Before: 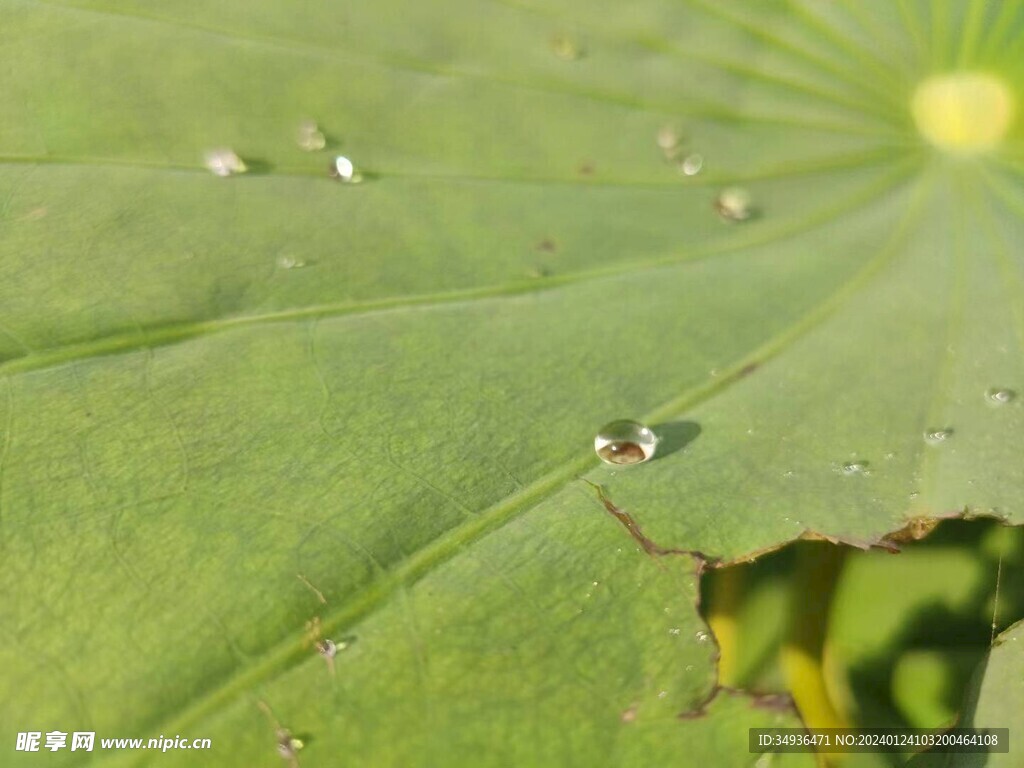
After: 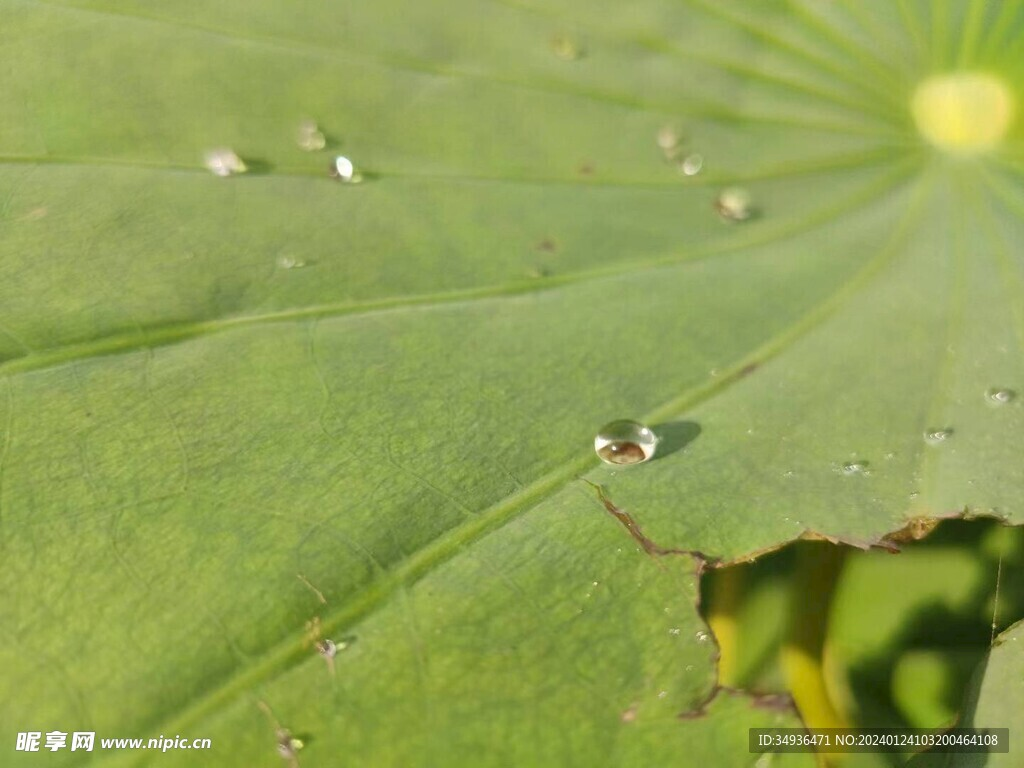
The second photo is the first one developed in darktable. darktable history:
color zones: curves: ch0 [(0.25, 0.5) (0.347, 0.092) (0.75, 0.5)]; ch1 [(0.25, 0.5) (0.33, 0.51) (0.75, 0.5)], mix -95.38%
